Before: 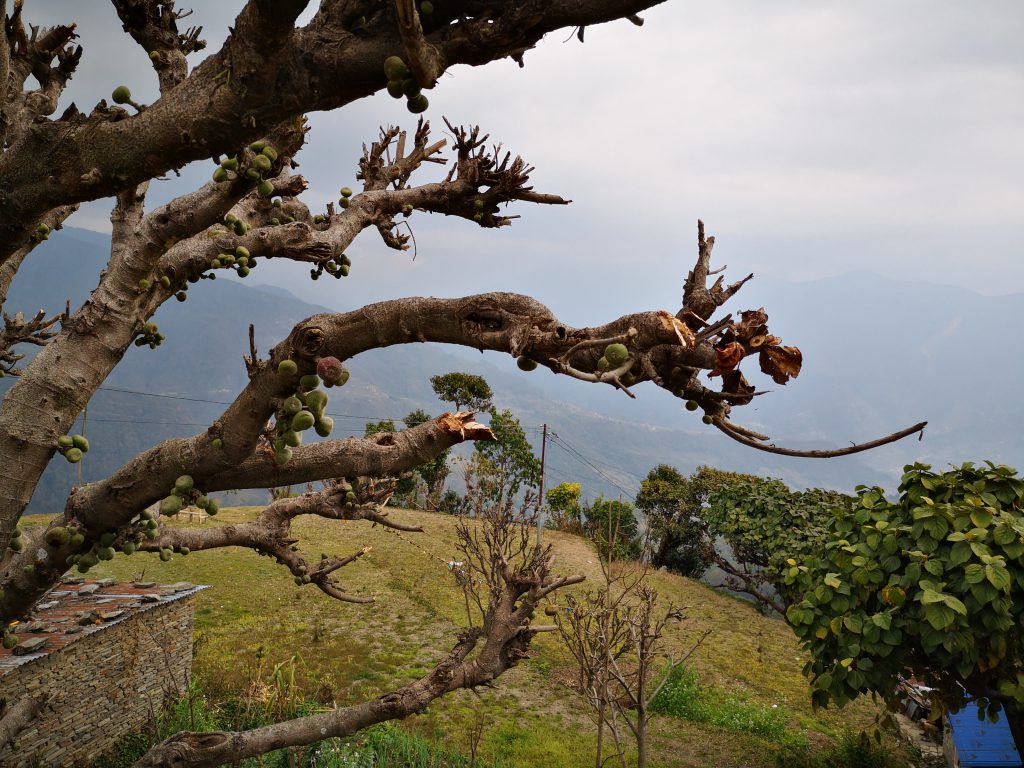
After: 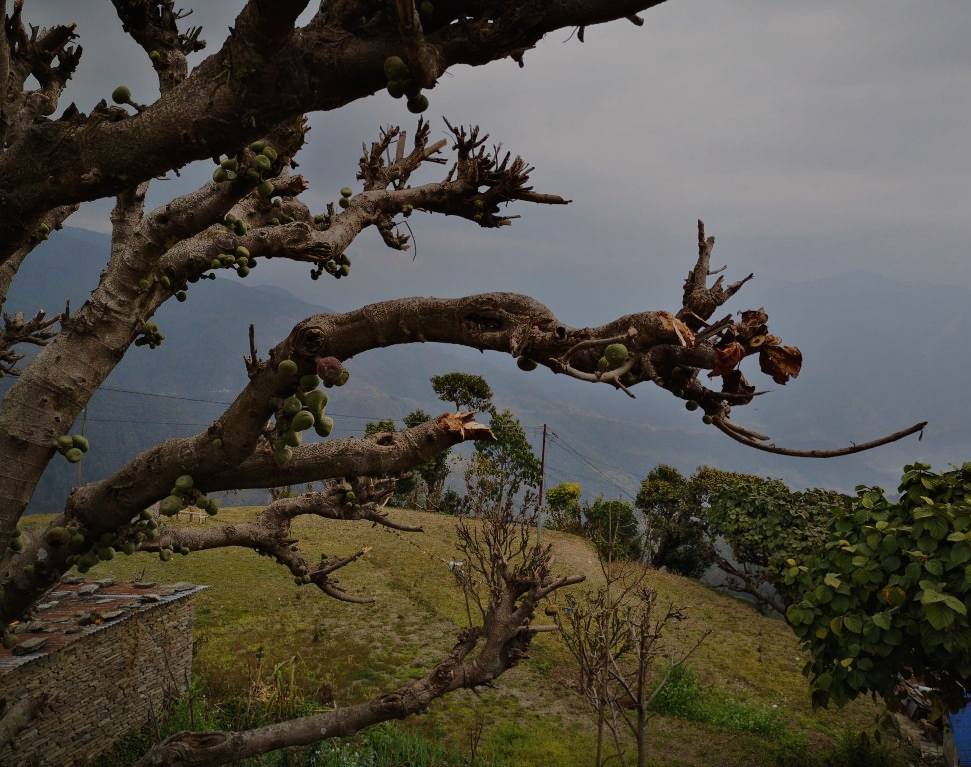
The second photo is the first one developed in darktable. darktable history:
exposure: black level correction -0.002, exposure 0.705 EV, compensate exposure bias true, compensate highlight preservation false
tone equalizer: -8 EV -1.97 EV, -7 EV -1.98 EV, -6 EV -1.99 EV, -5 EV -1.97 EV, -4 EV -1.97 EV, -3 EV -1.97 EV, -2 EV -1.98 EV, -1 EV -1.6 EV, +0 EV -1.97 EV
crop and rotate: left 0%, right 5.172%
